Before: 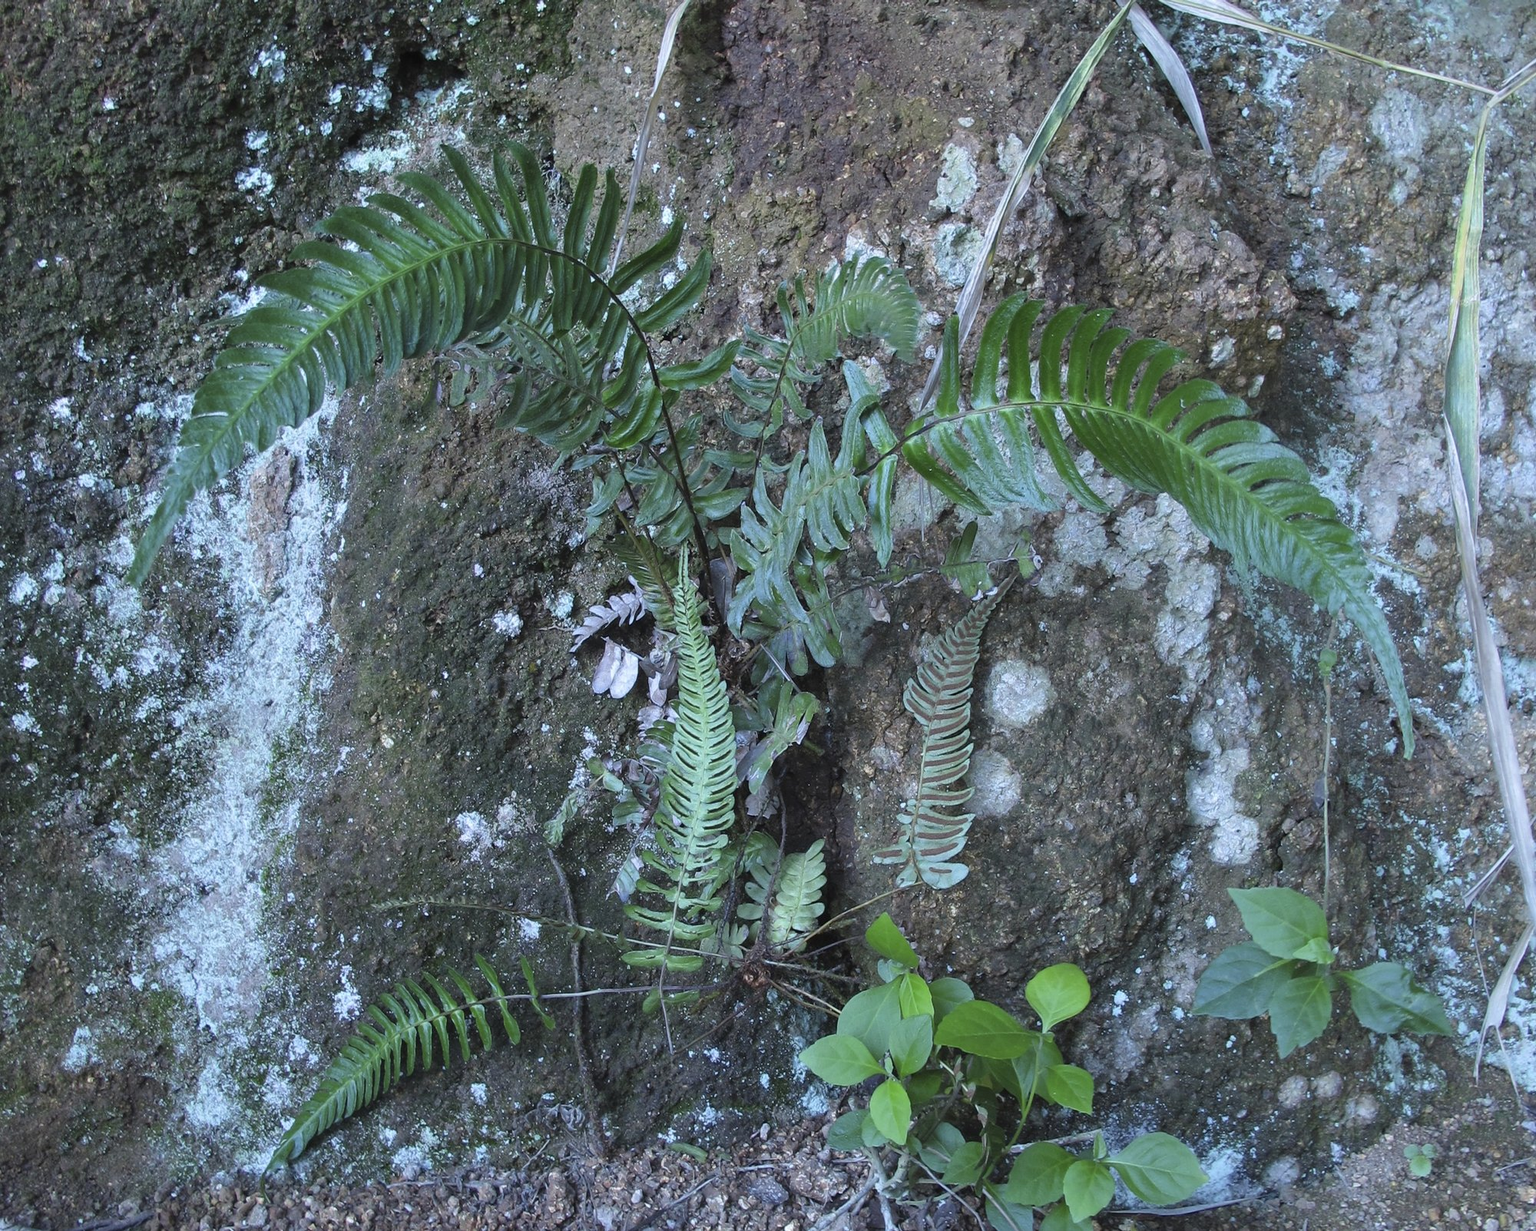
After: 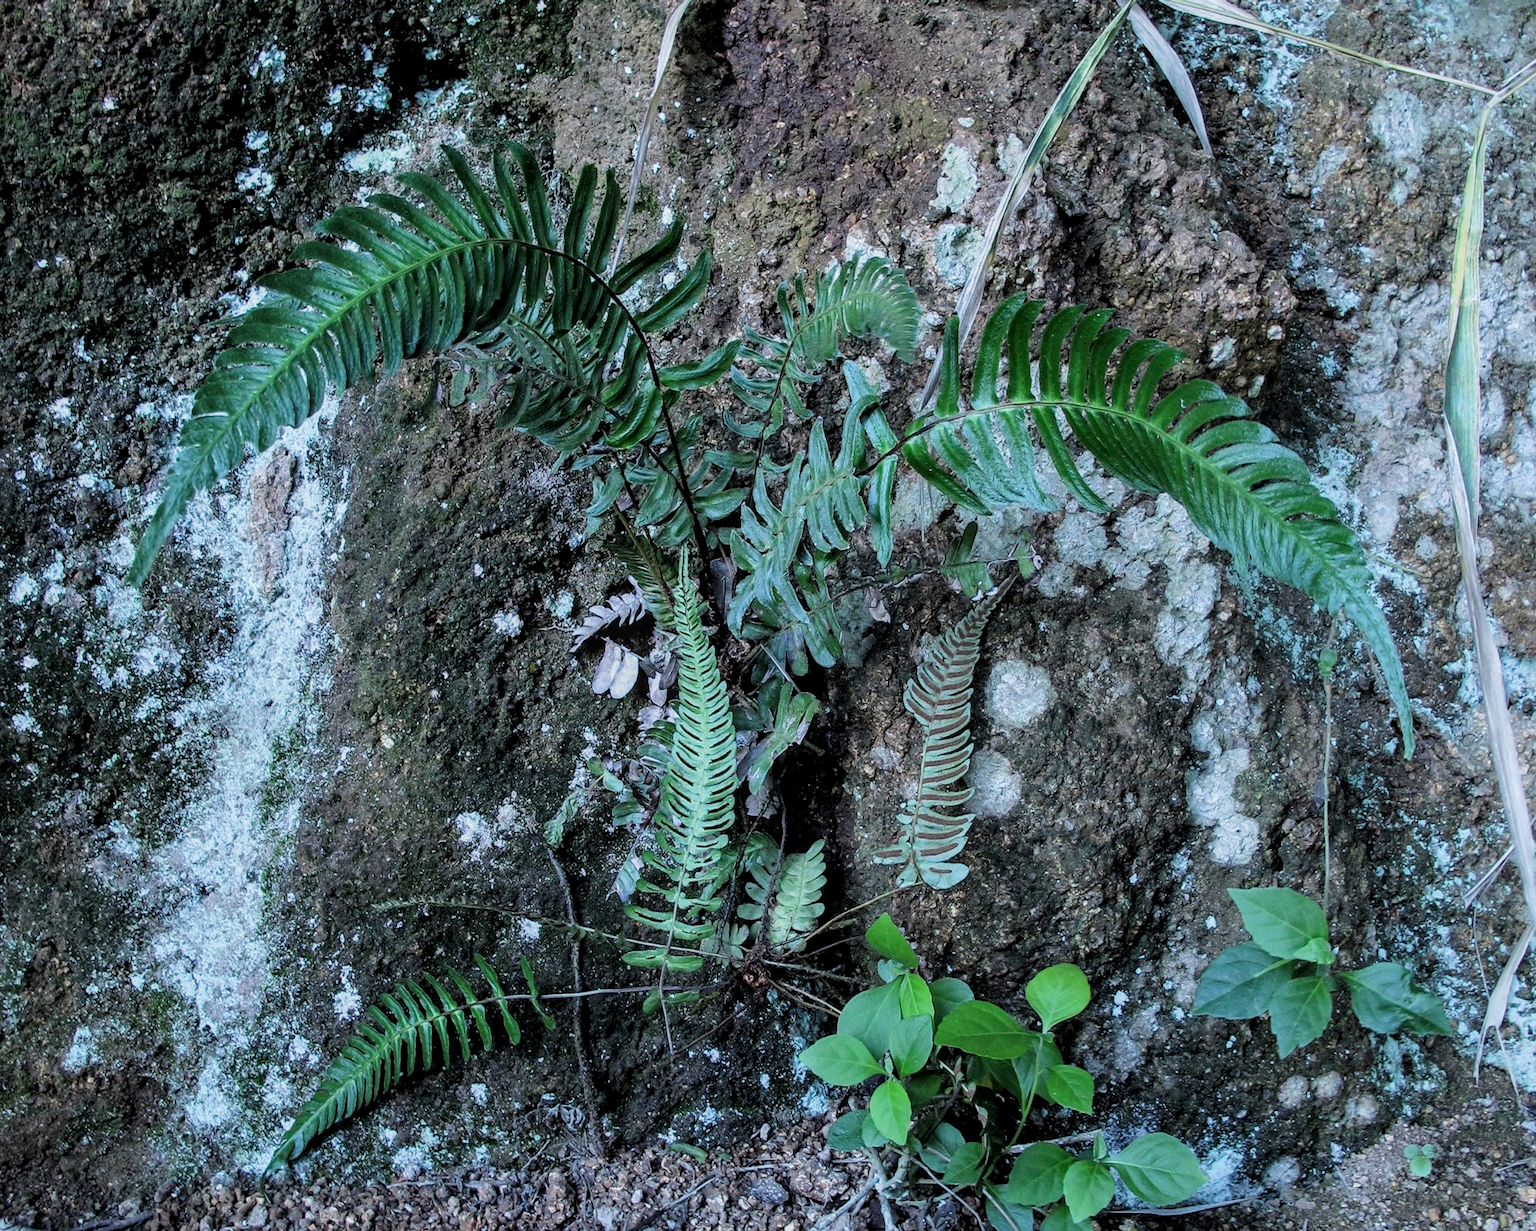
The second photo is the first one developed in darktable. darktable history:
filmic rgb: black relative exposure -5 EV, white relative exposure 3.5 EV, hardness 3.19, contrast 1.3, highlights saturation mix -50%
local contrast: on, module defaults
